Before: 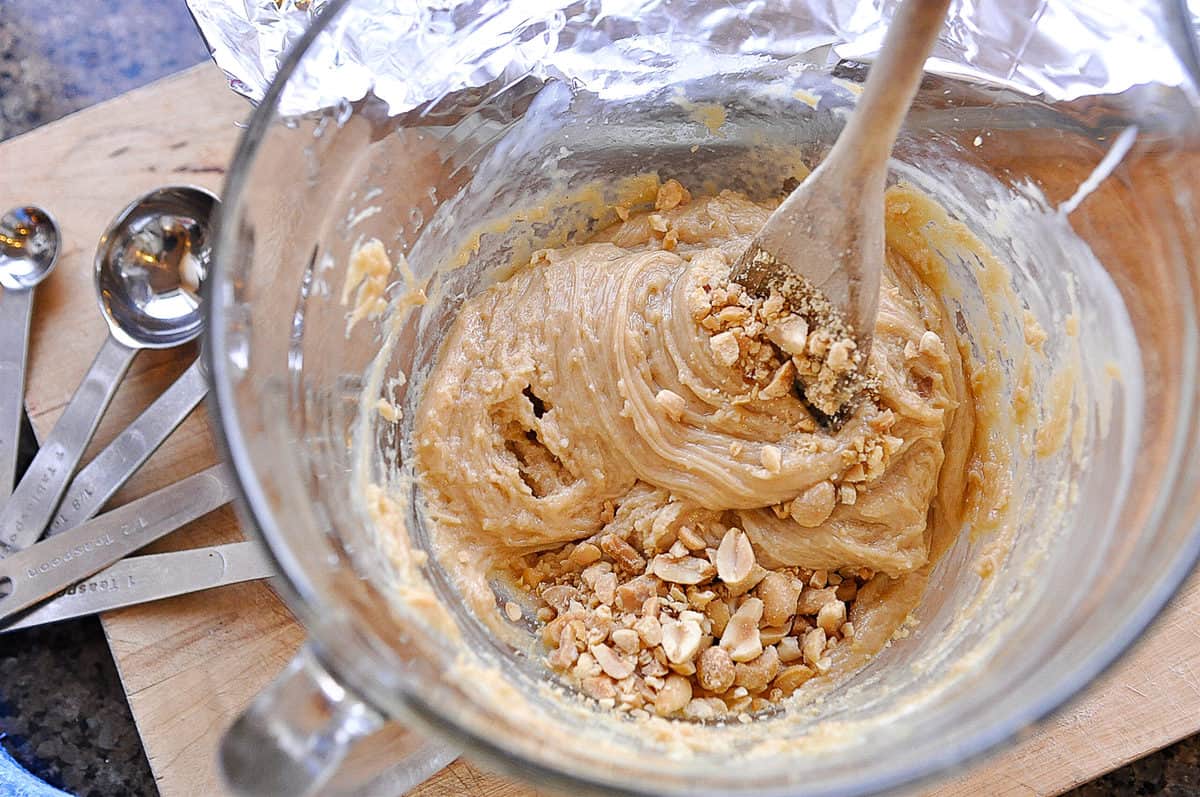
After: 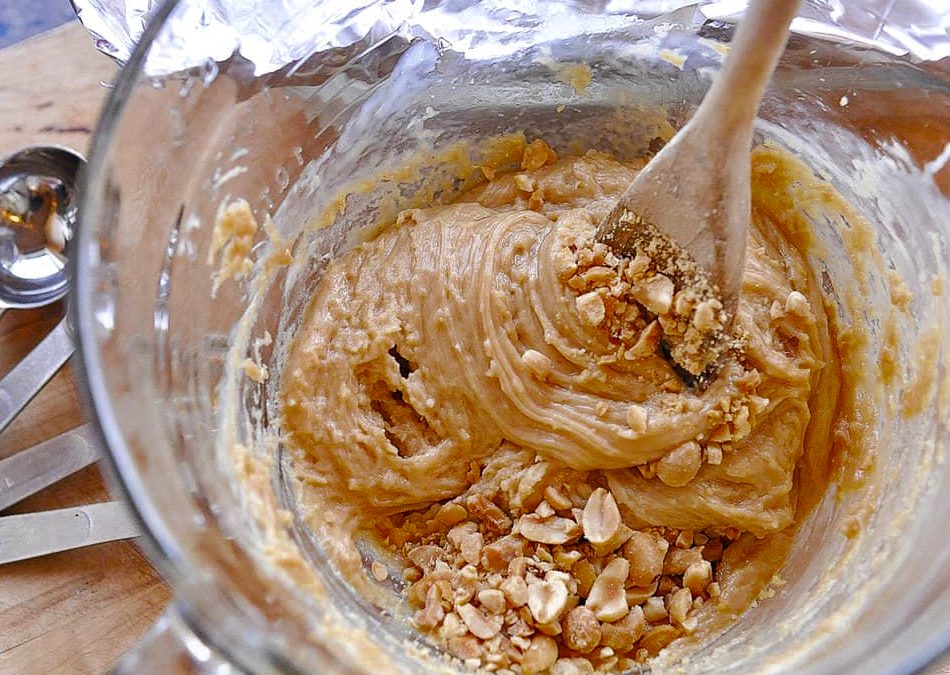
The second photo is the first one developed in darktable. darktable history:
crop: left 11.219%, top 5.08%, right 9.576%, bottom 10.205%
color zones: curves: ch0 [(0.11, 0.396) (0.195, 0.36) (0.25, 0.5) (0.303, 0.412) (0.357, 0.544) (0.75, 0.5) (0.967, 0.328)]; ch1 [(0, 0.468) (0.112, 0.512) (0.202, 0.6) (0.25, 0.5) (0.307, 0.352) (0.357, 0.544) (0.75, 0.5) (0.963, 0.524)]
tone equalizer: edges refinement/feathering 500, mask exposure compensation -1.57 EV, preserve details no
color correction: highlights b* -0.038, saturation 1.07
